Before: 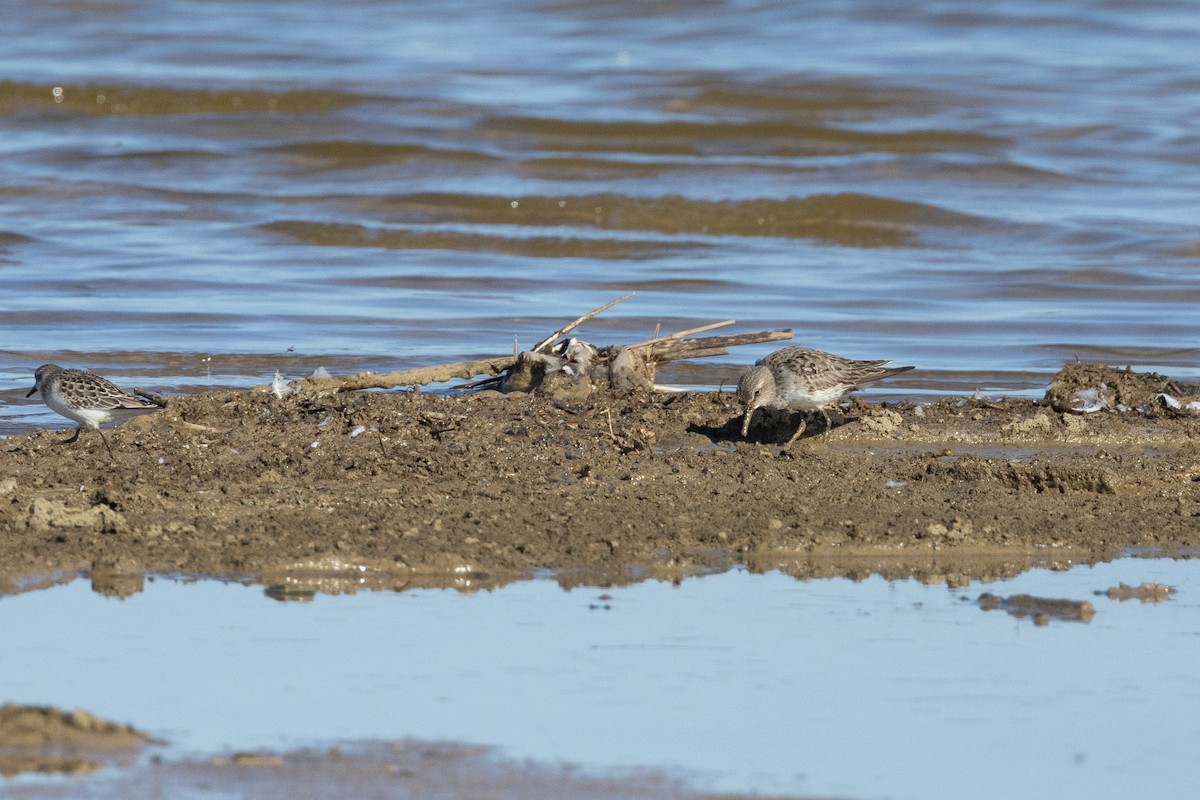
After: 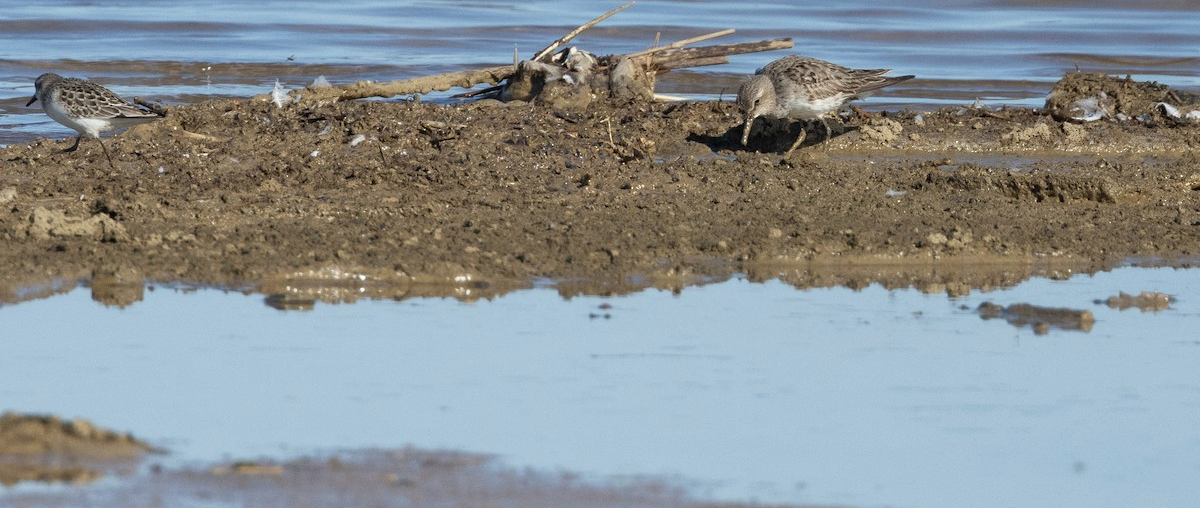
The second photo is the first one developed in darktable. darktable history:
crop and rotate: top 36.435%
base curve: curves: ch0 [(0, 0) (0.303, 0.277) (1, 1)]
